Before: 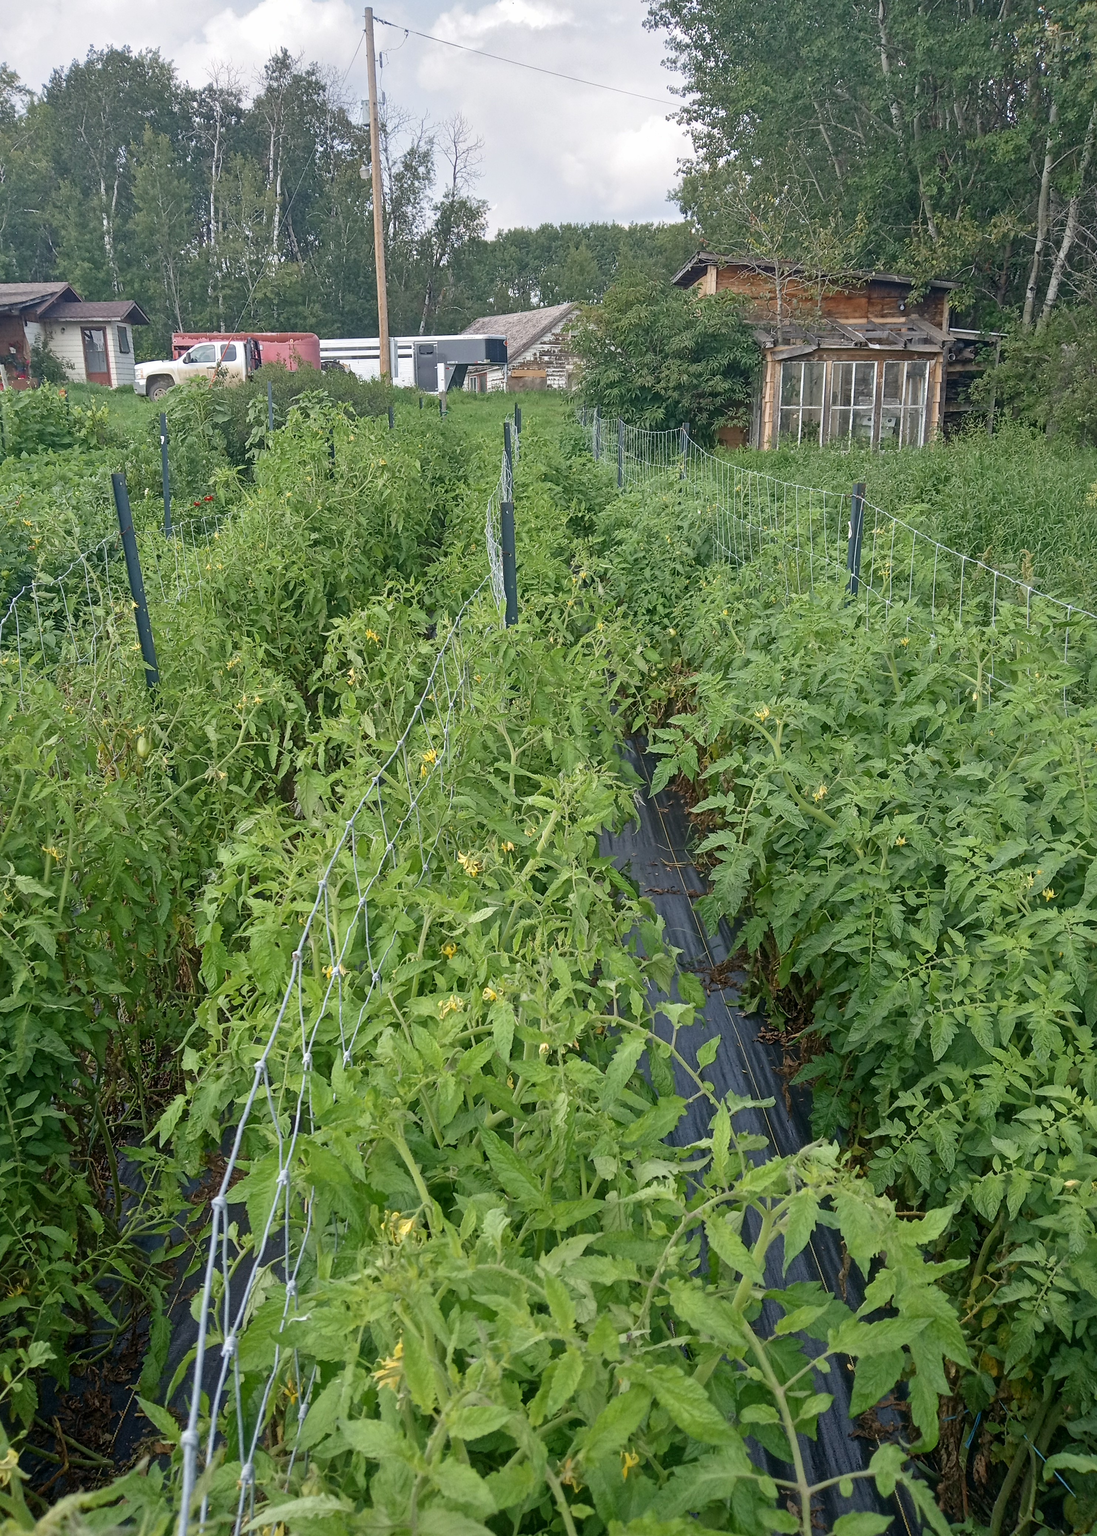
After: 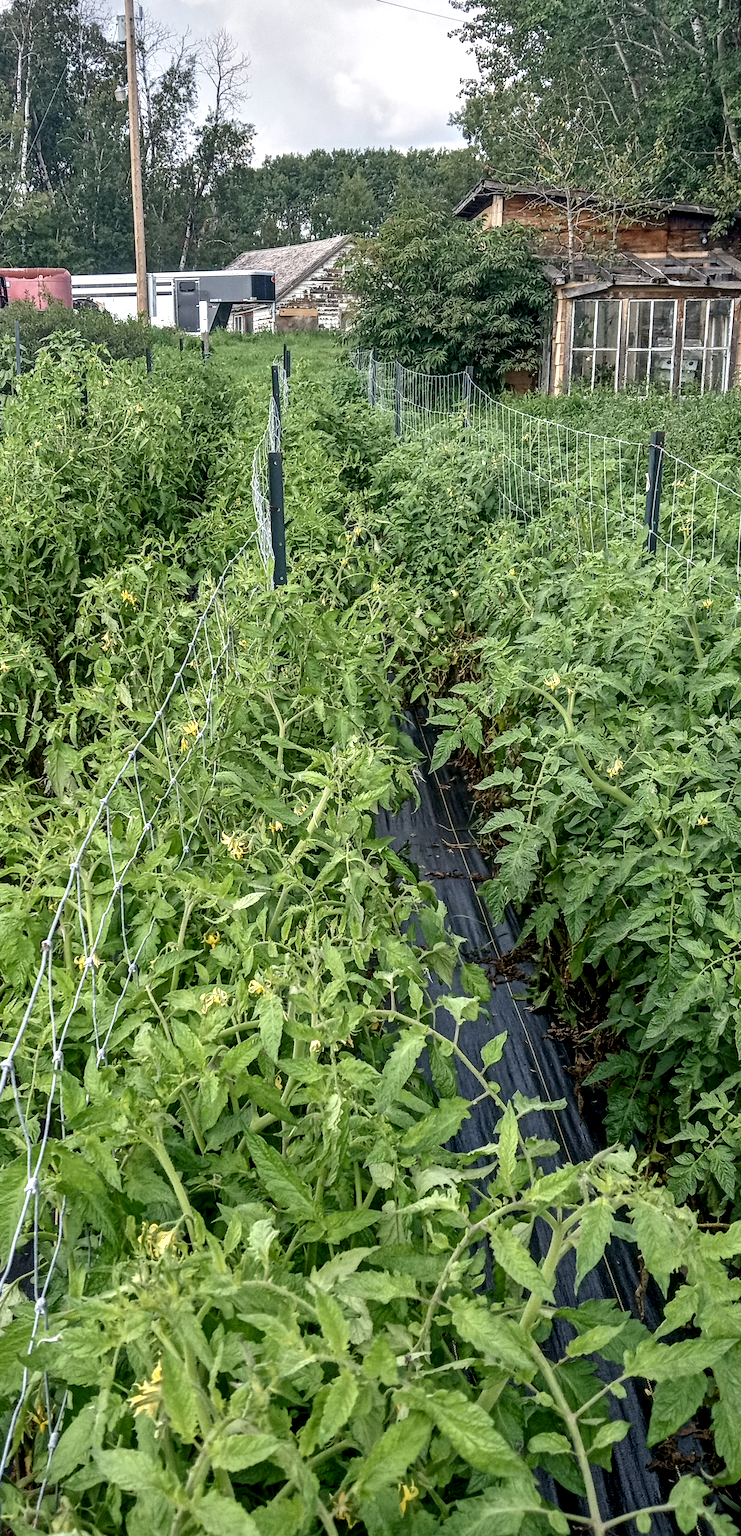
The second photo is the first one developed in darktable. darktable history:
local contrast: highlights 17%, detail 186%
crop and rotate: left 23.188%, top 5.631%, right 14.606%, bottom 2.33%
